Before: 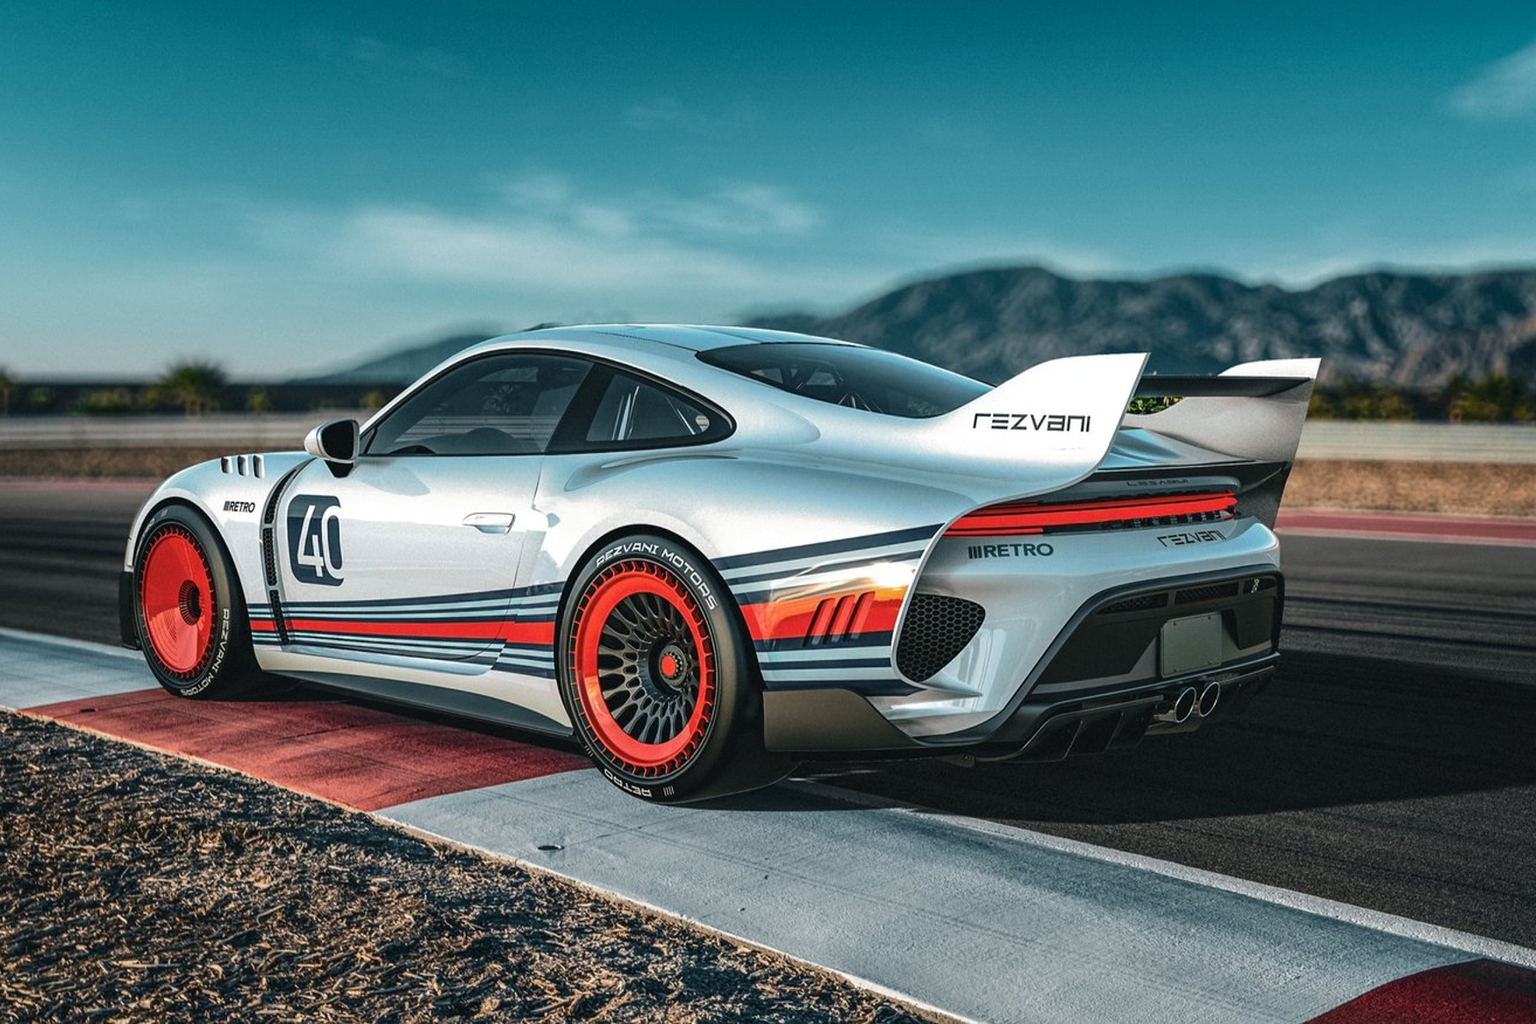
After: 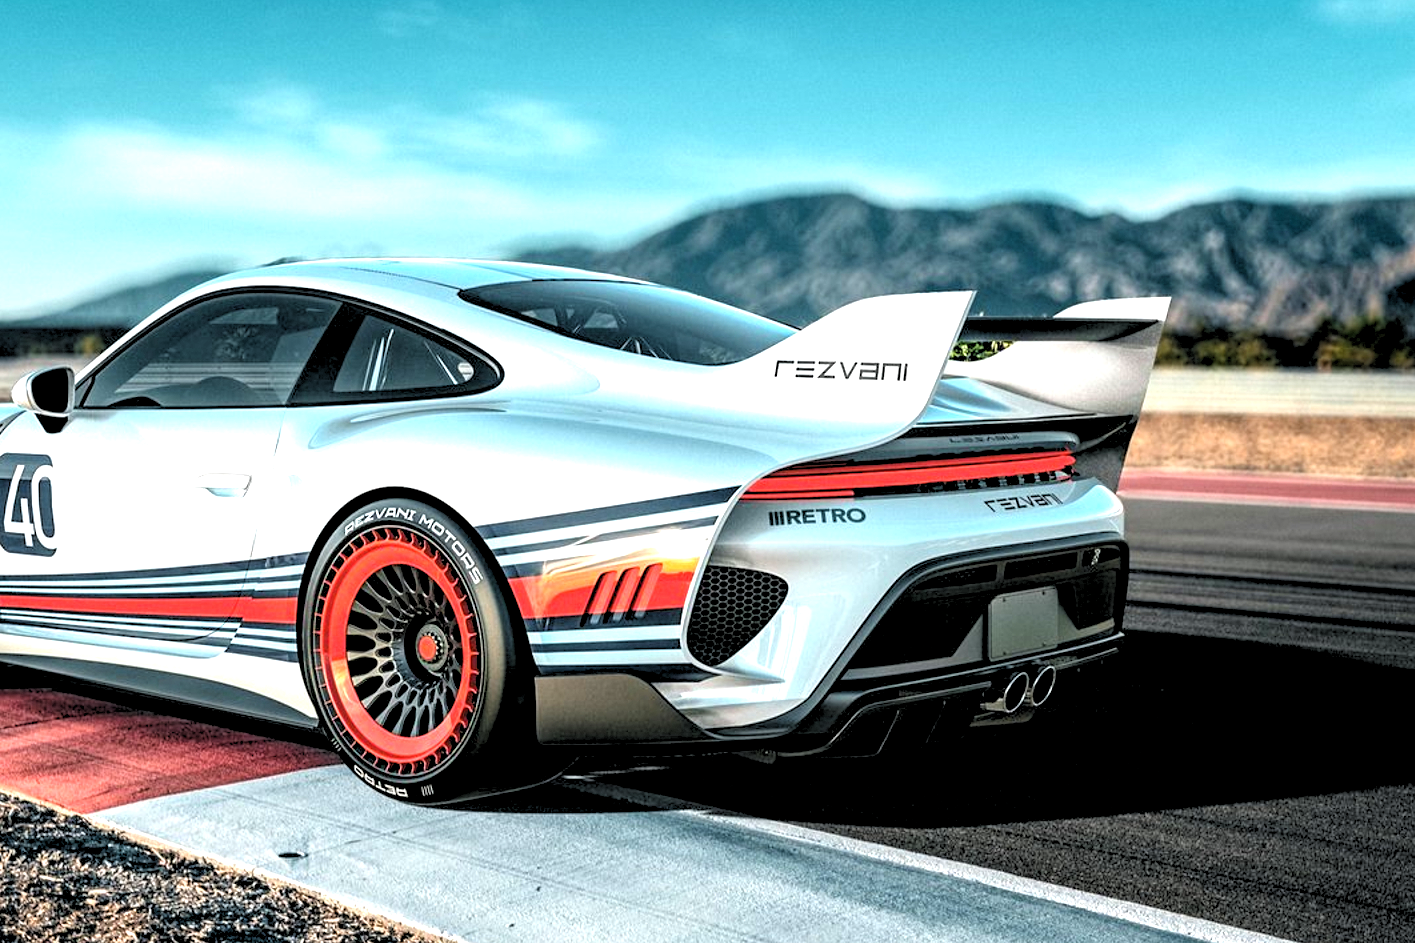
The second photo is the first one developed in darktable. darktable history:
crop: left 19.159%, top 9.58%, bottom 9.58%
exposure: black level correction 0, exposure 1.1 EV, compensate highlight preservation false
rgb levels: levels [[0.029, 0.461, 0.922], [0, 0.5, 1], [0, 0.5, 1]]
